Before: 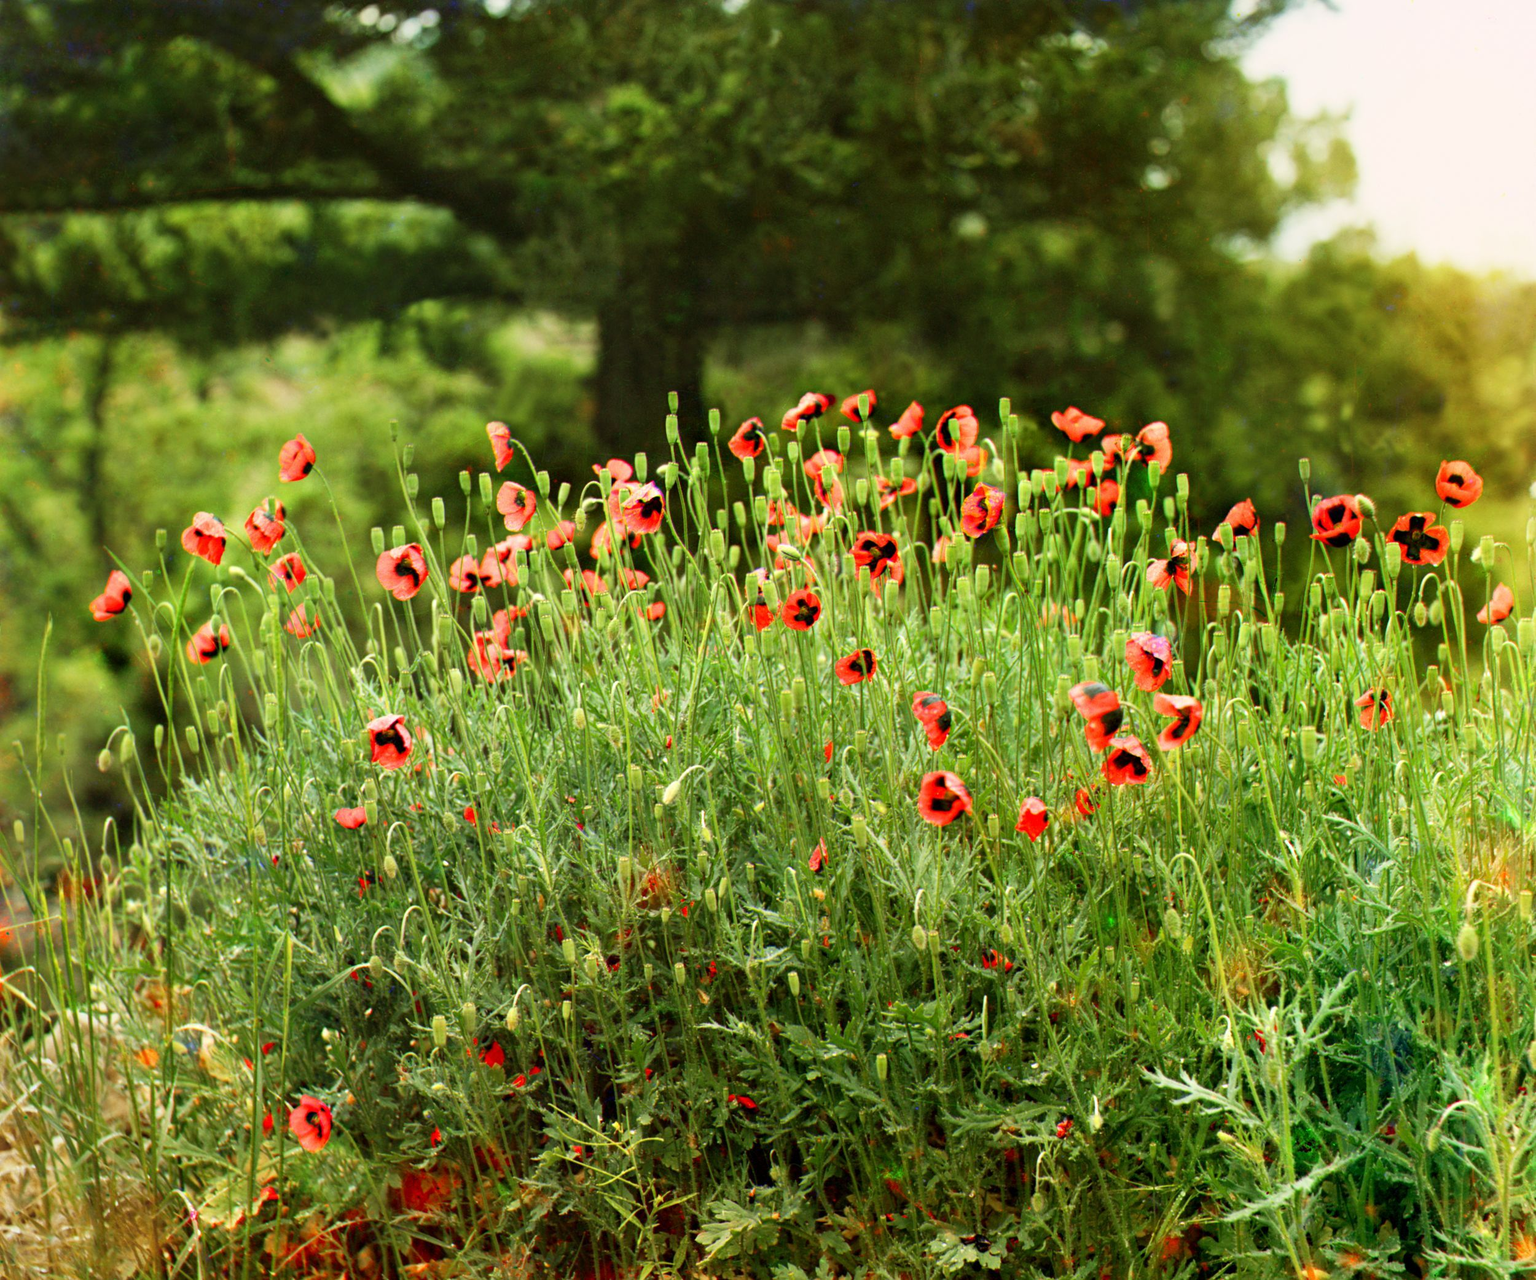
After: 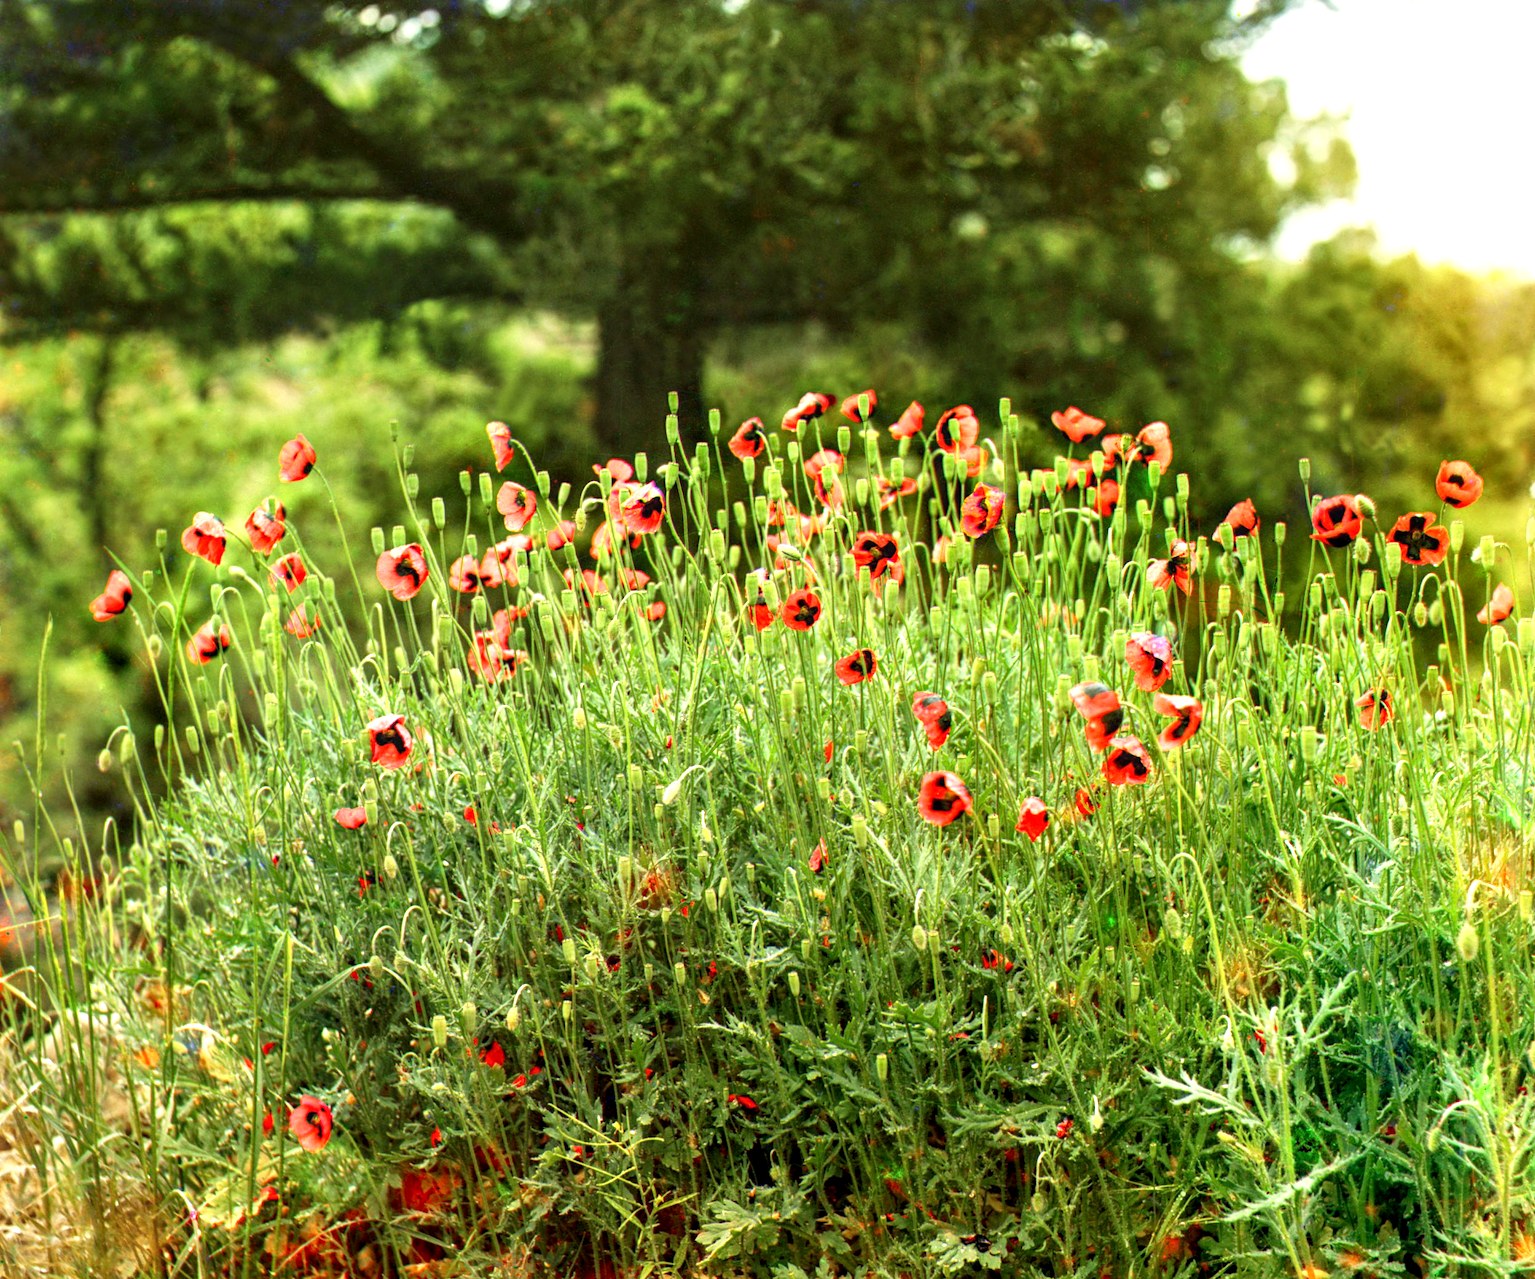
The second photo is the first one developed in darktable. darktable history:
exposure: black level correction 0.001, exposure 0.499 EV, compensate highlight preservation false
local contrast: on, module defaults
